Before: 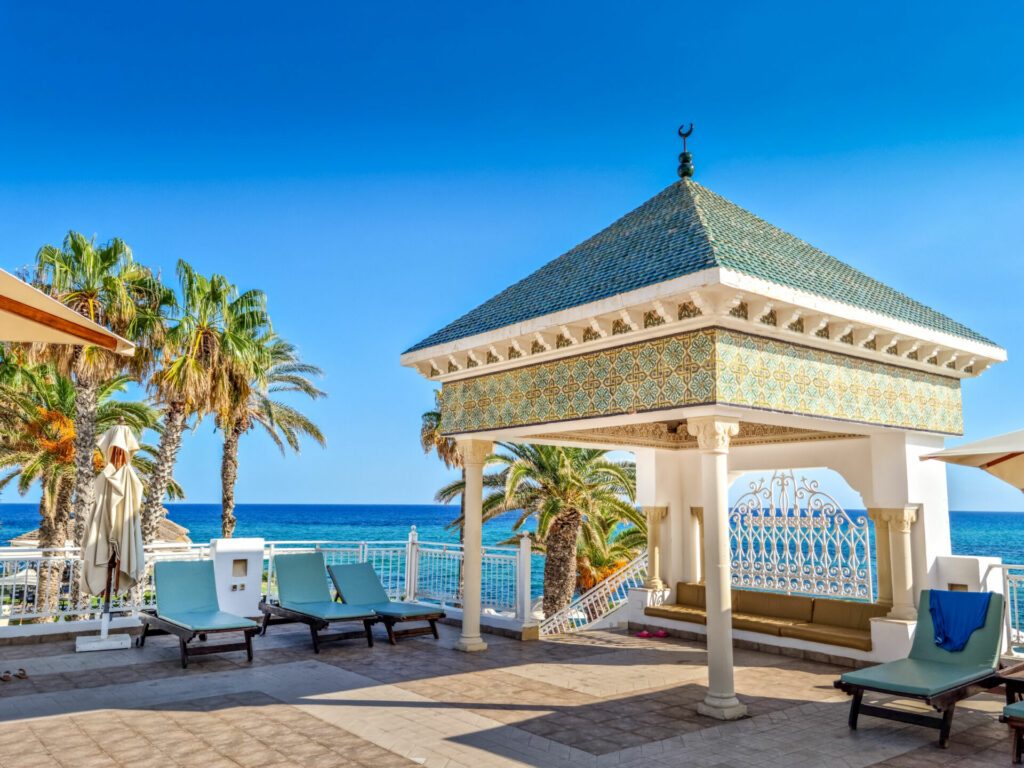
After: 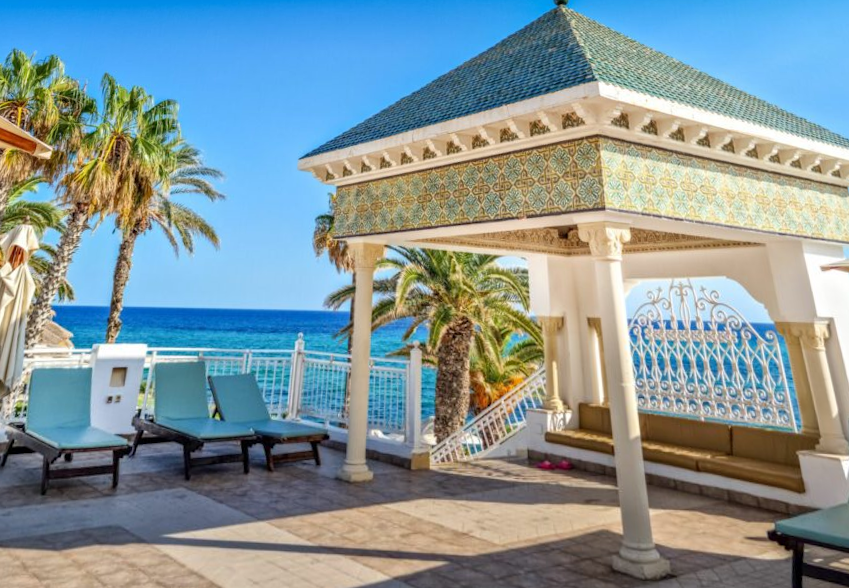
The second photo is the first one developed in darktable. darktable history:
rotate and perspective: rotation 0.72°, lens shift (vertical) -0.352, lens shift (horizontal) -0.051, crop left 0.152, crop right 0.859, crop top 0.019, crop bottom 0.964
crop and rotate: top 15.774%, bottom 5.506%
